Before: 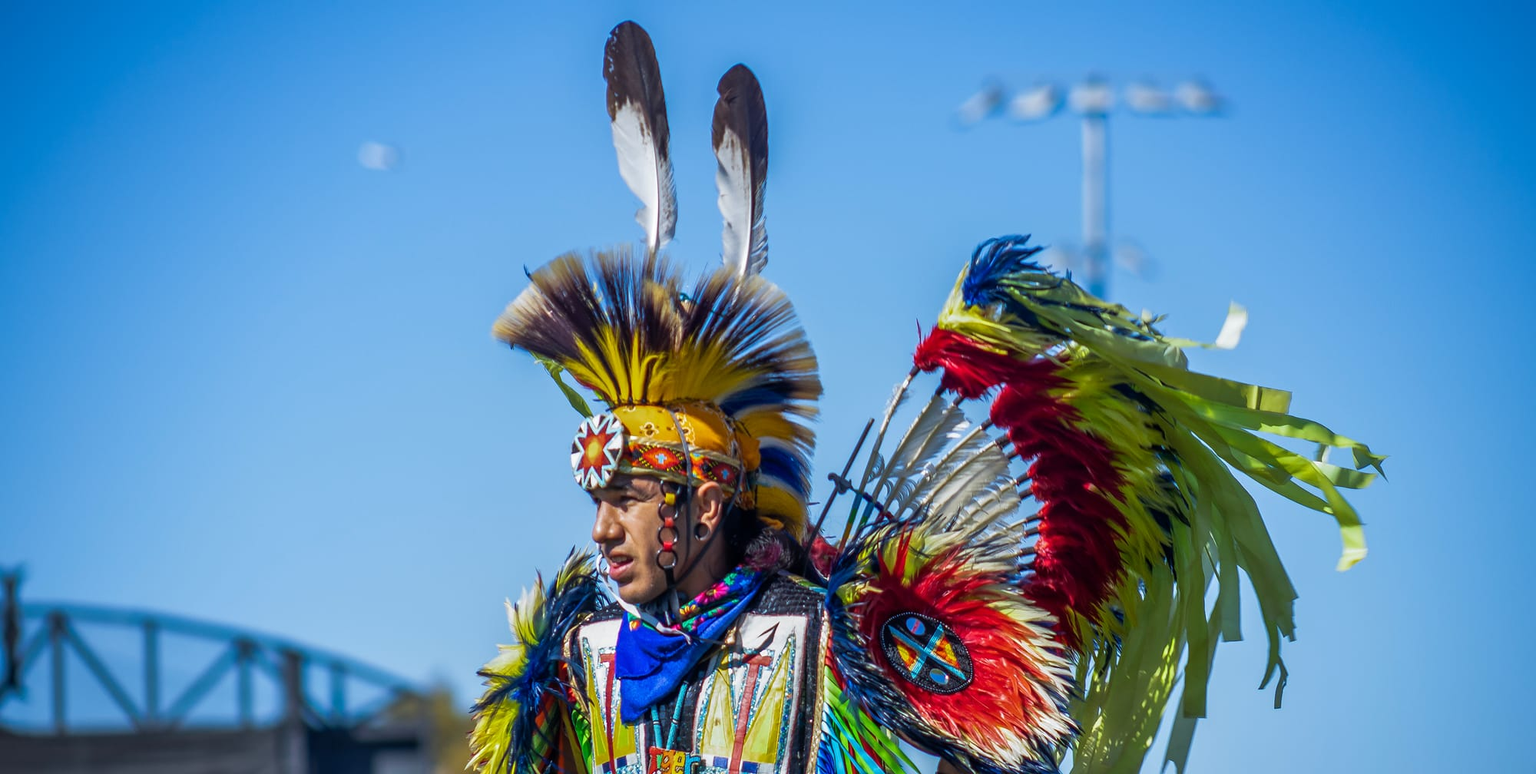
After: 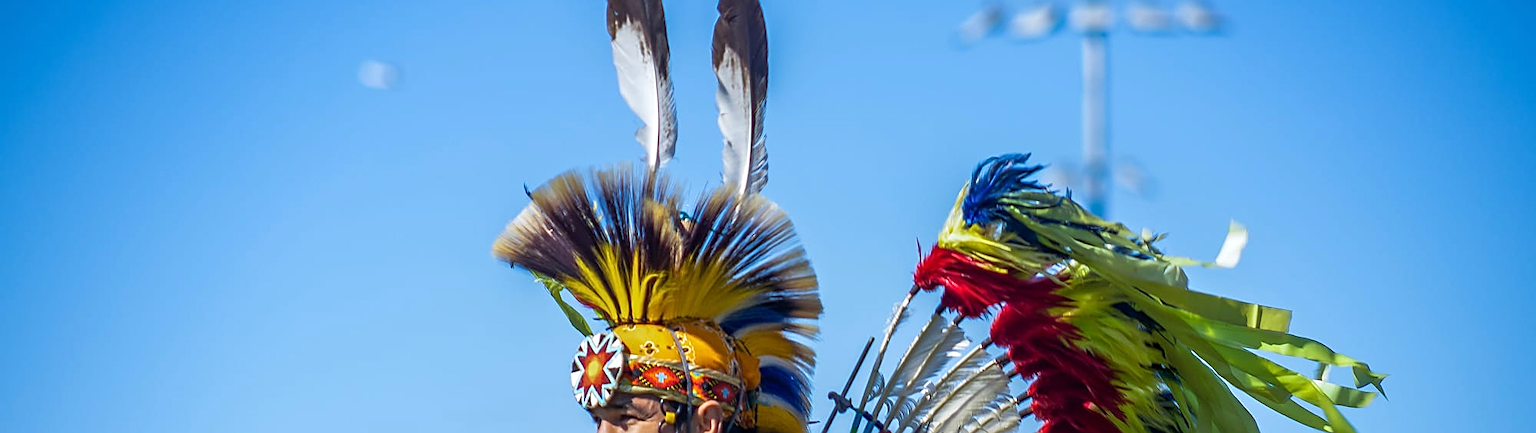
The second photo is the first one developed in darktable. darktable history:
crop and rotate: top 10.605%, bottom 33.274%
sharpen: on, module defaults
exposure: exposure 0.2 EV, compensate highlight preservation false
